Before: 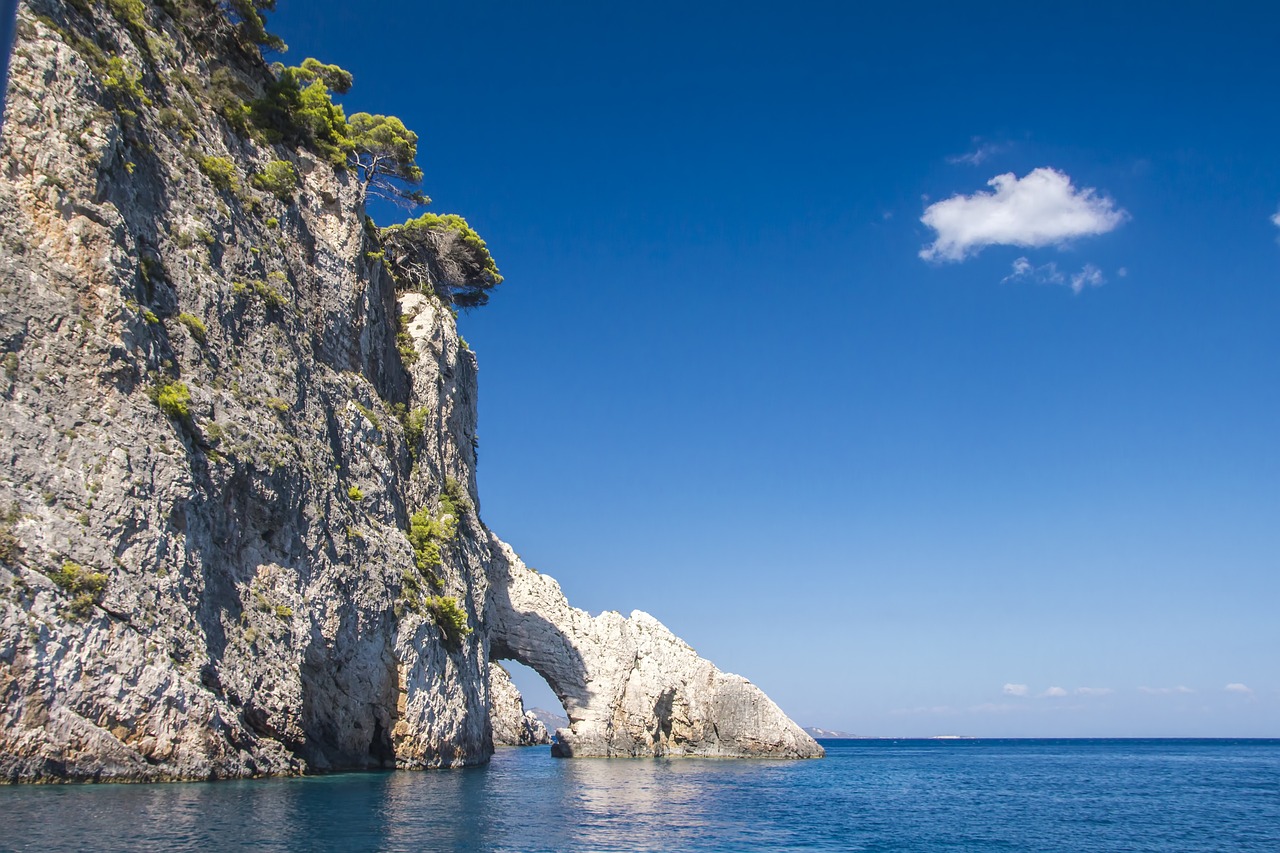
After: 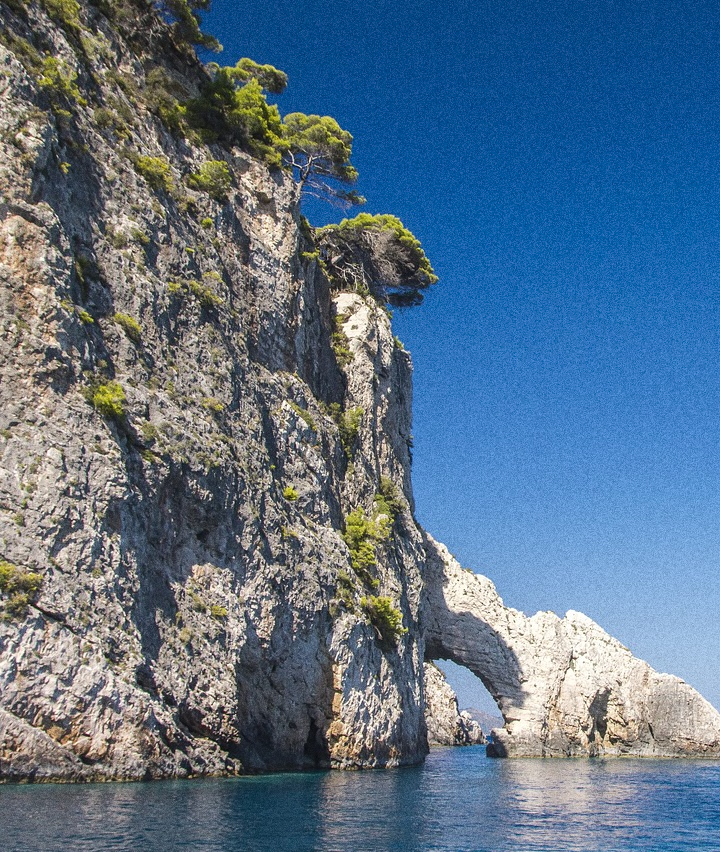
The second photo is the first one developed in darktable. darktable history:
crop: left 5.114%, right 38.589%
grain: coarseness 0.09 ISO, strength 40%
